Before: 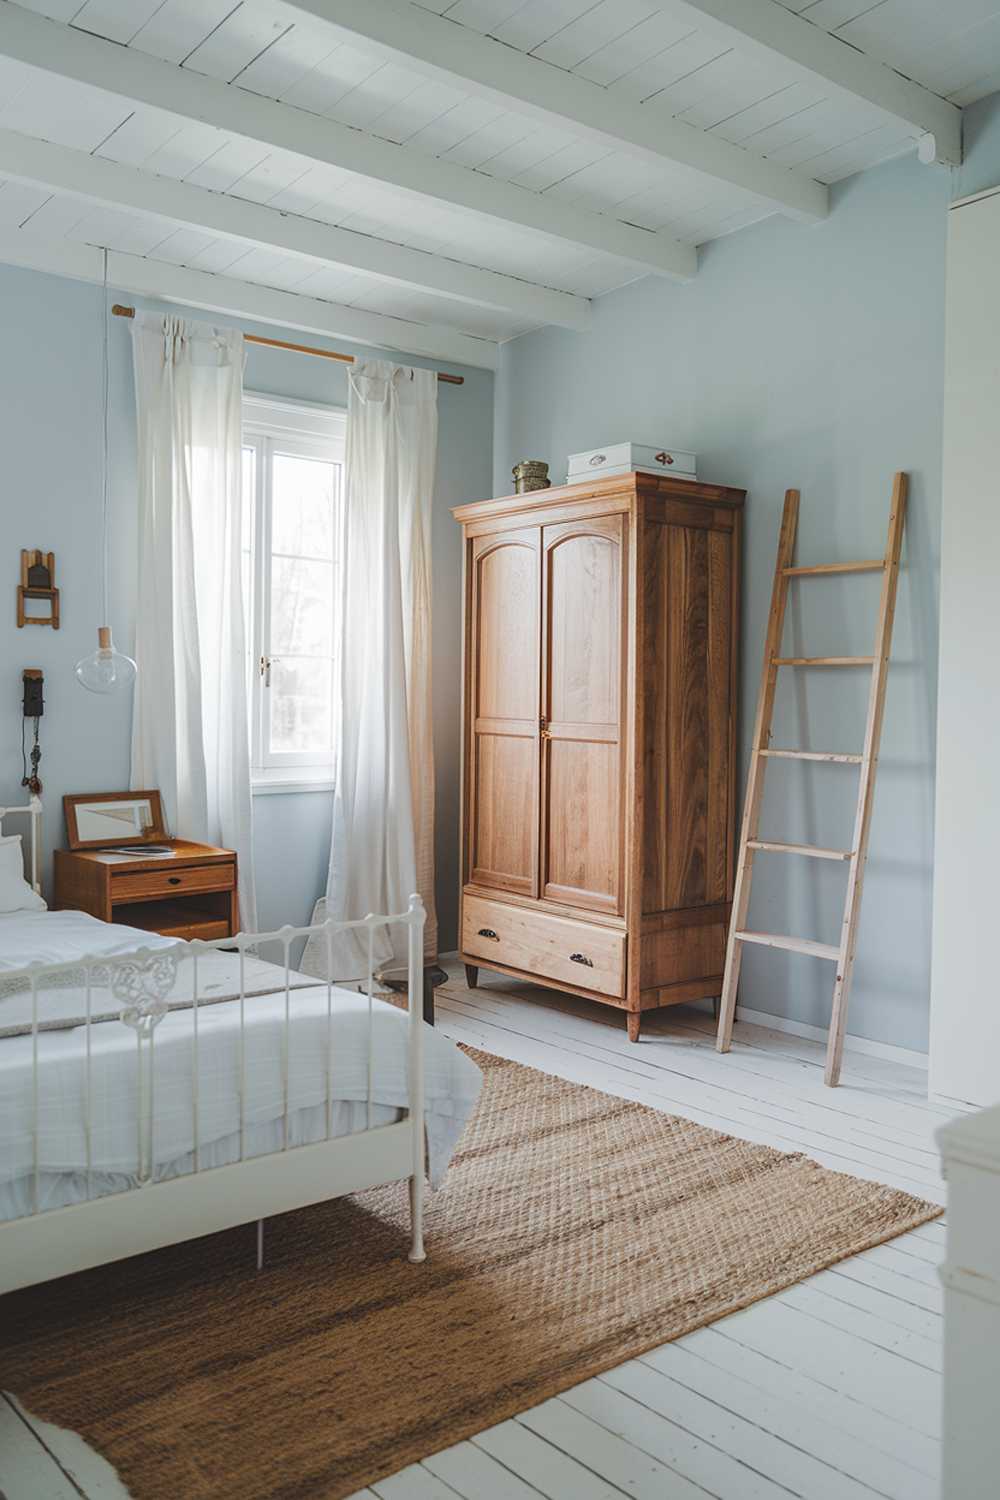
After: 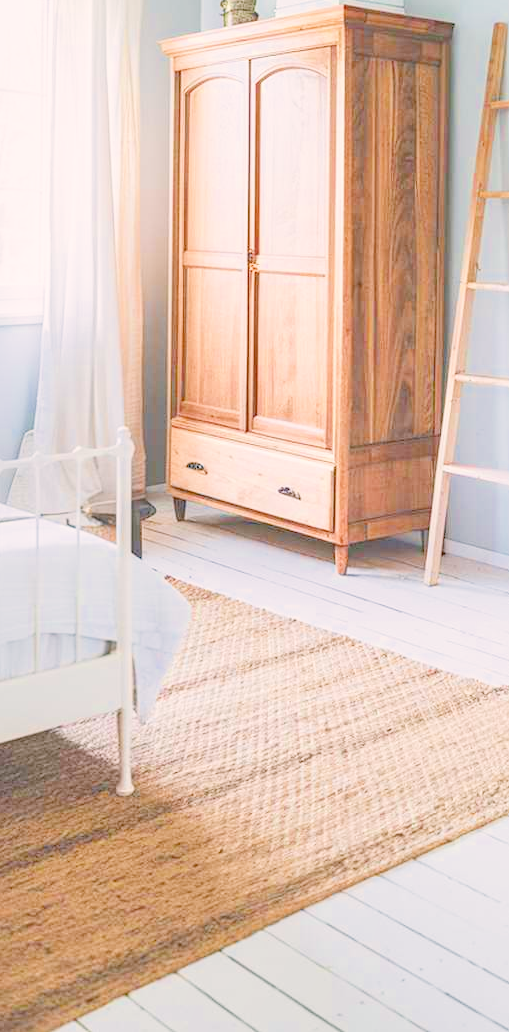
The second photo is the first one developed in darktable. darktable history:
local contrast: on, module defaults
exposure: black level correction 0.002, exposure 0.15 EV, compensate highlight preservation false
color correction: highlights a* 5.38, highlights b* 5.3, shadows a* -4.26, shadows b* -5.11
crop and rotate: left 29.237%, top 31.152%, right 19.807%
filmic rgb: middle gray luminance 2.5%, black relative exposure -10 EV, white relative exposure 7 EV, threshold 6 EV, dynamic range scaling 10%, target black luminance 0%, hardness 3.19, latitude 44.39%, contrast 0.682, highlights saturation mix 5%, shadows ↔ highlights balance 13.63%, add noise in highlights 0, color science v3 (2019), use custom middle-gray values true, iterations of high-quality reconstruction 0, contrast in highlights soft, enable highlight reconstruction true
white balance: red 0.967, blue 1.049
